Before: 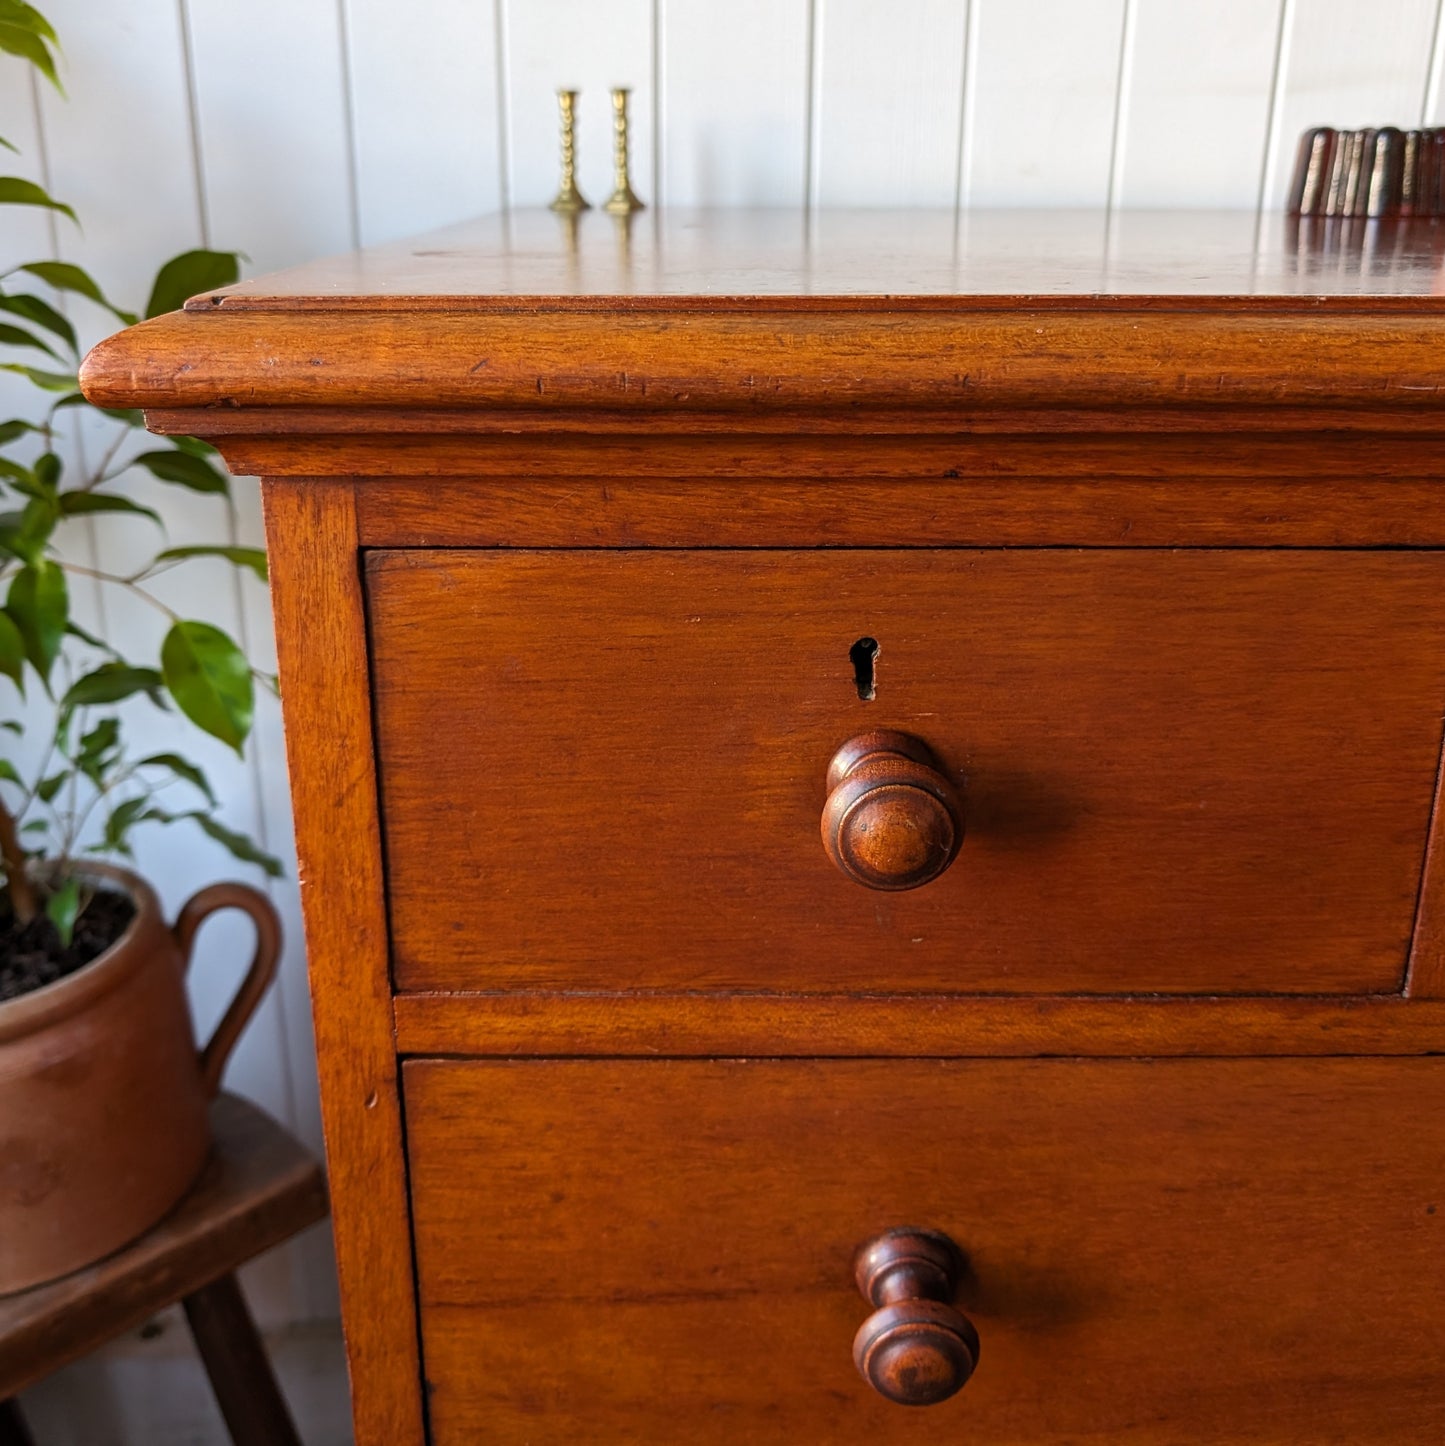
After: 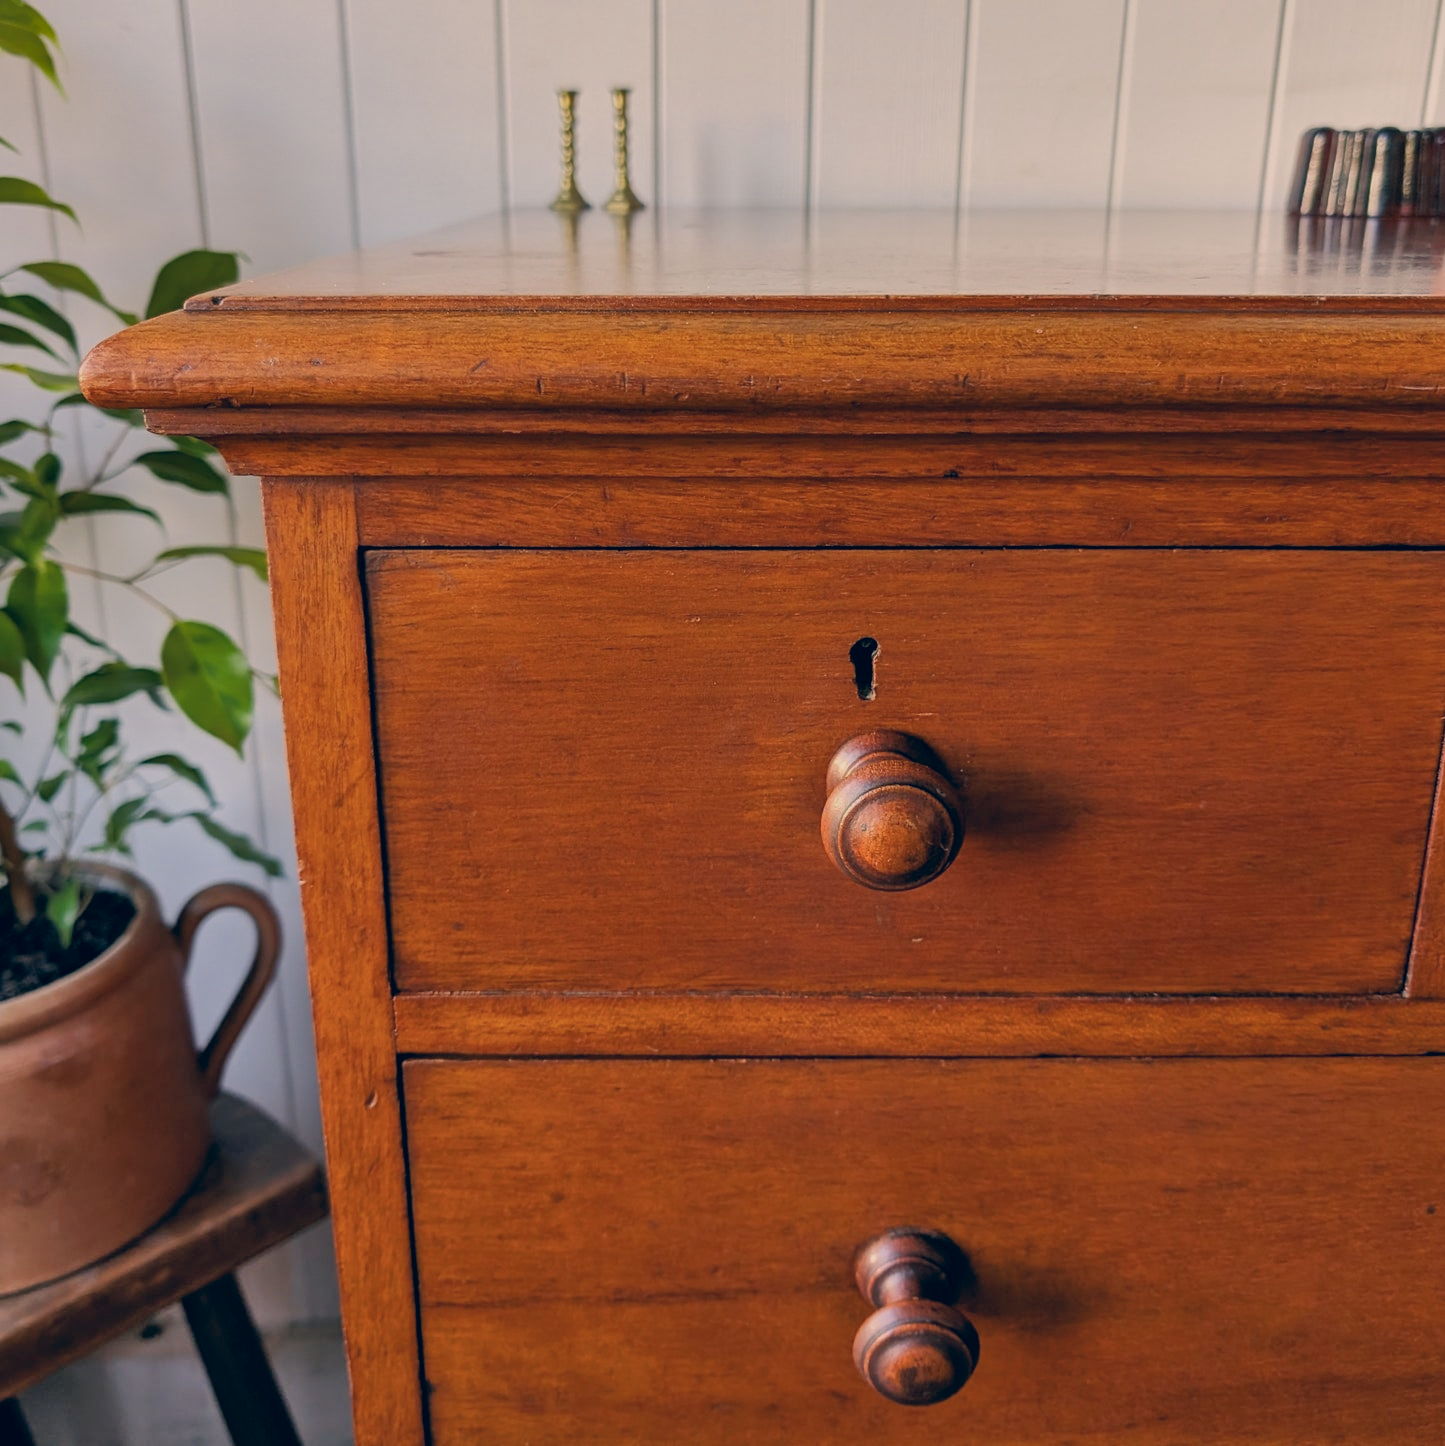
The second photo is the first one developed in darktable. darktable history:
color correction: highlights a* 10.29, highlights b* 14.51, shadows a* -10.15, shadows b* -15.01
filmic rgb: middle gray luminance 18.39%, black relative exposure -10.52 EV, white relative exposure 3.41 EV, target black luminance 0%, hardness 6.06, latitude 98.98%, contrast 0.842, shadows ↔ highlights balance 0.396%, contrast in shadows safe
exposure: compensate exposure bias true, compensate highlight preservation false
shadows and highlights: low approximation 0.01, soften with gaussian
